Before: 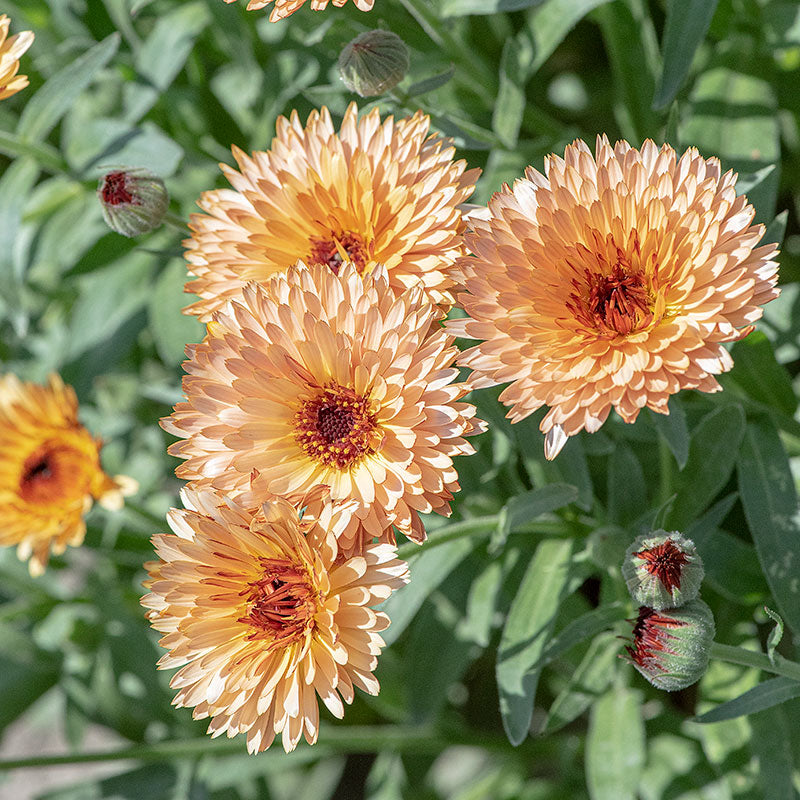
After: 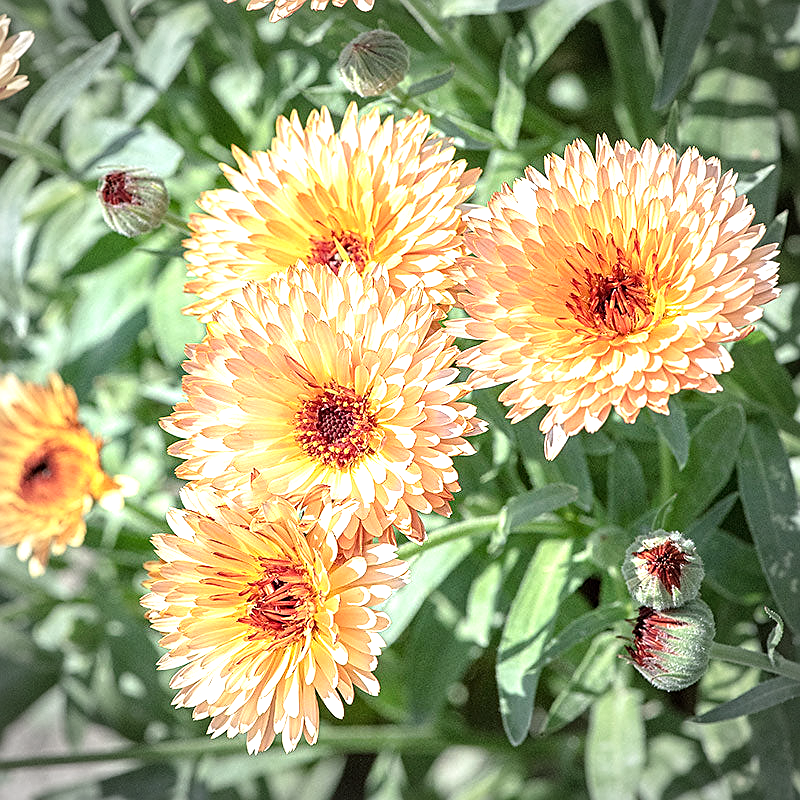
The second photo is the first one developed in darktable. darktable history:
tone equalizer: -8 EV -0.419 EV, -7 EV -0.416 EV, -6 EV -0.295 EV, -5 EV -0.239 EV, -3 EV 0.197 EV, -2 EV 0.304 EV, -1 EV 0.395 EV, +0 EV 0.444 EV
vignetting: fall-off start 73.59%
exposure: black level correction 0, exposure 0.704 EV, compensate exposure bias true, compensate highlight preservation false
sharpen: on, module defaults
